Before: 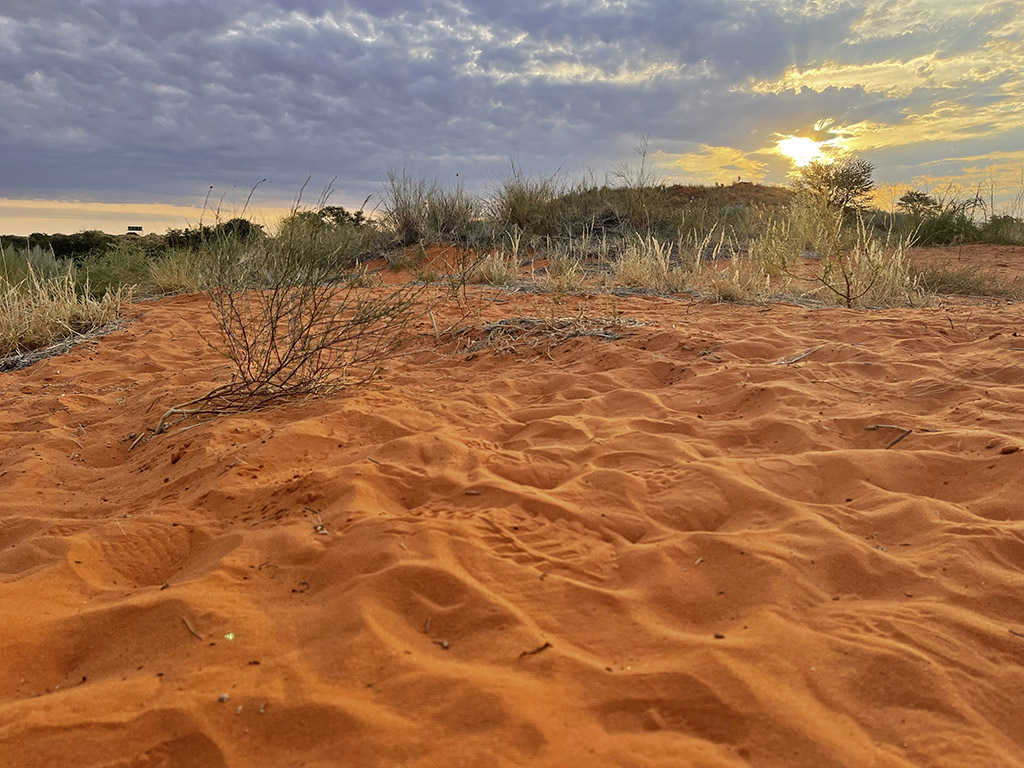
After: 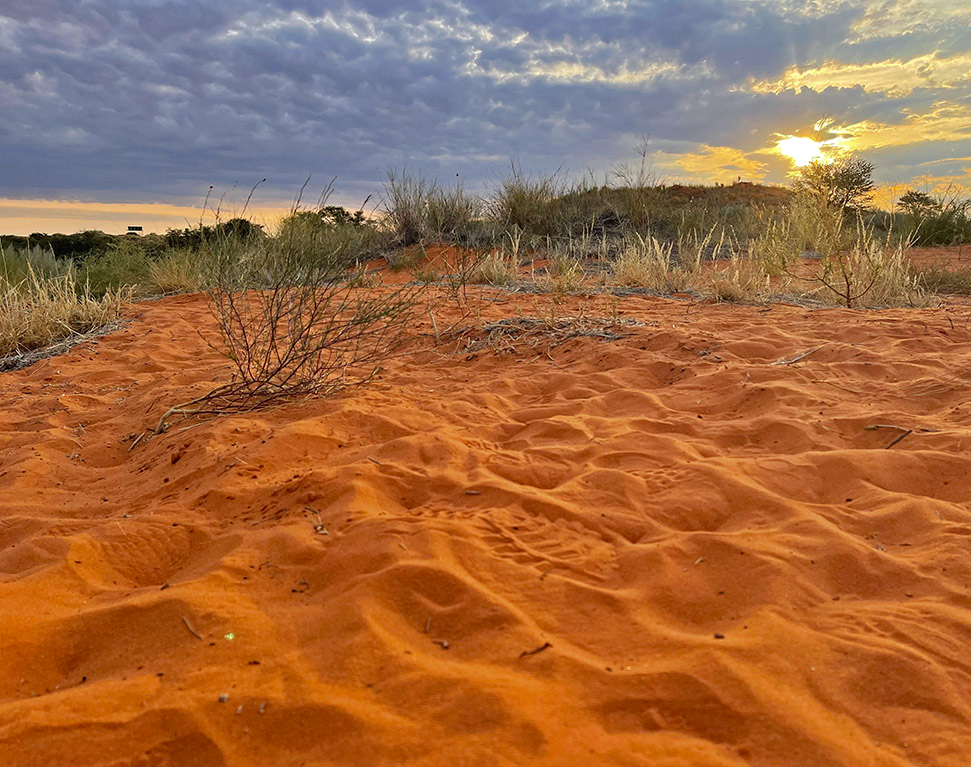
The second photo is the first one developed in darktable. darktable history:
haze removal: compatibility mode true, adaptive false
crop and rotate: left 0%, right 5.121%
